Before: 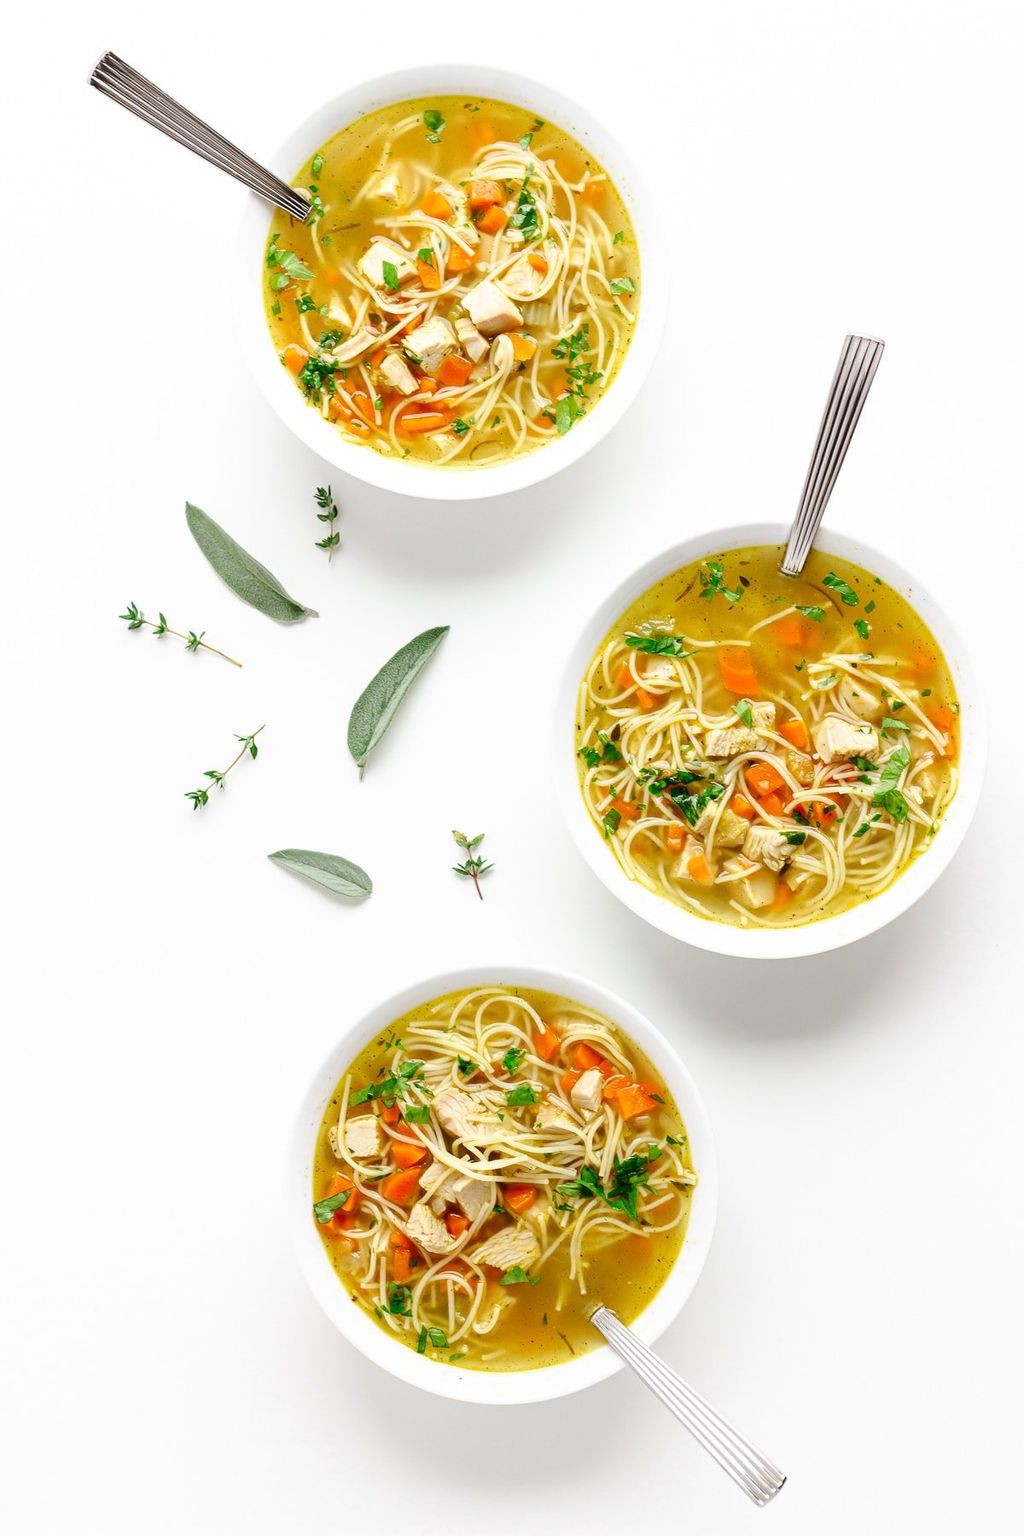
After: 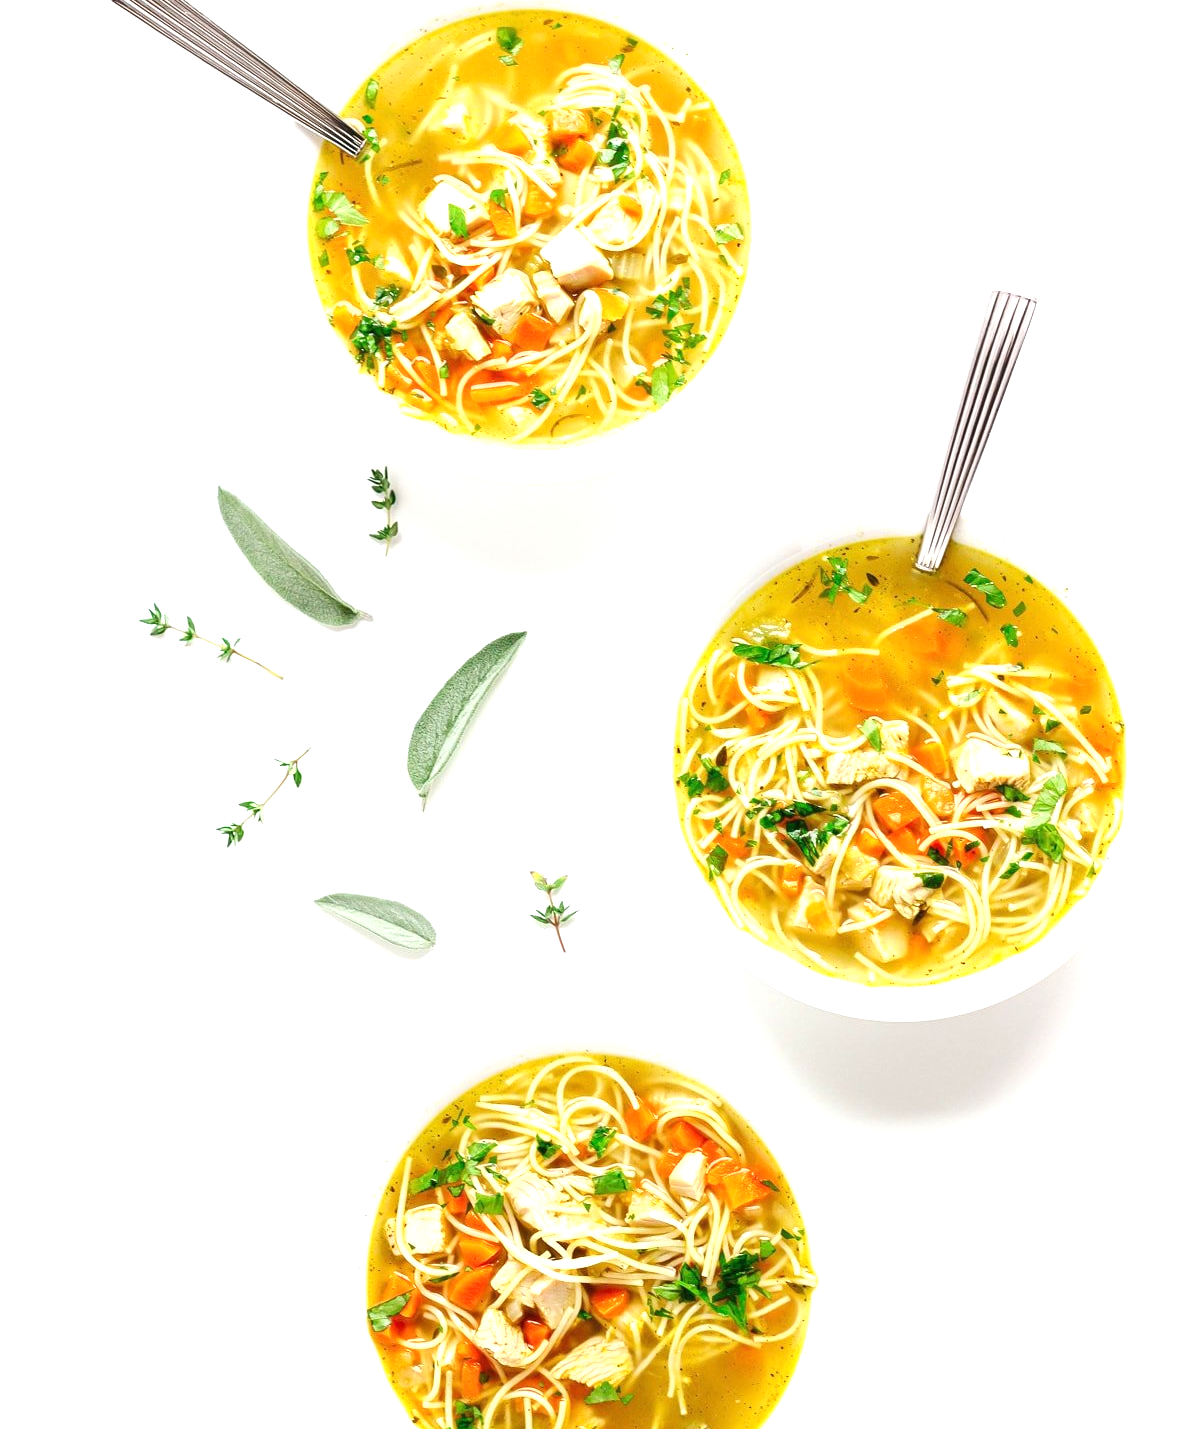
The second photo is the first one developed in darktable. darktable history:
exposure: black level correction 0, exposure 0.7 EV, compensate exposure bias true, compensate highlight preservation false
crop and rotate: top 5.667%, bottom 14.937%
